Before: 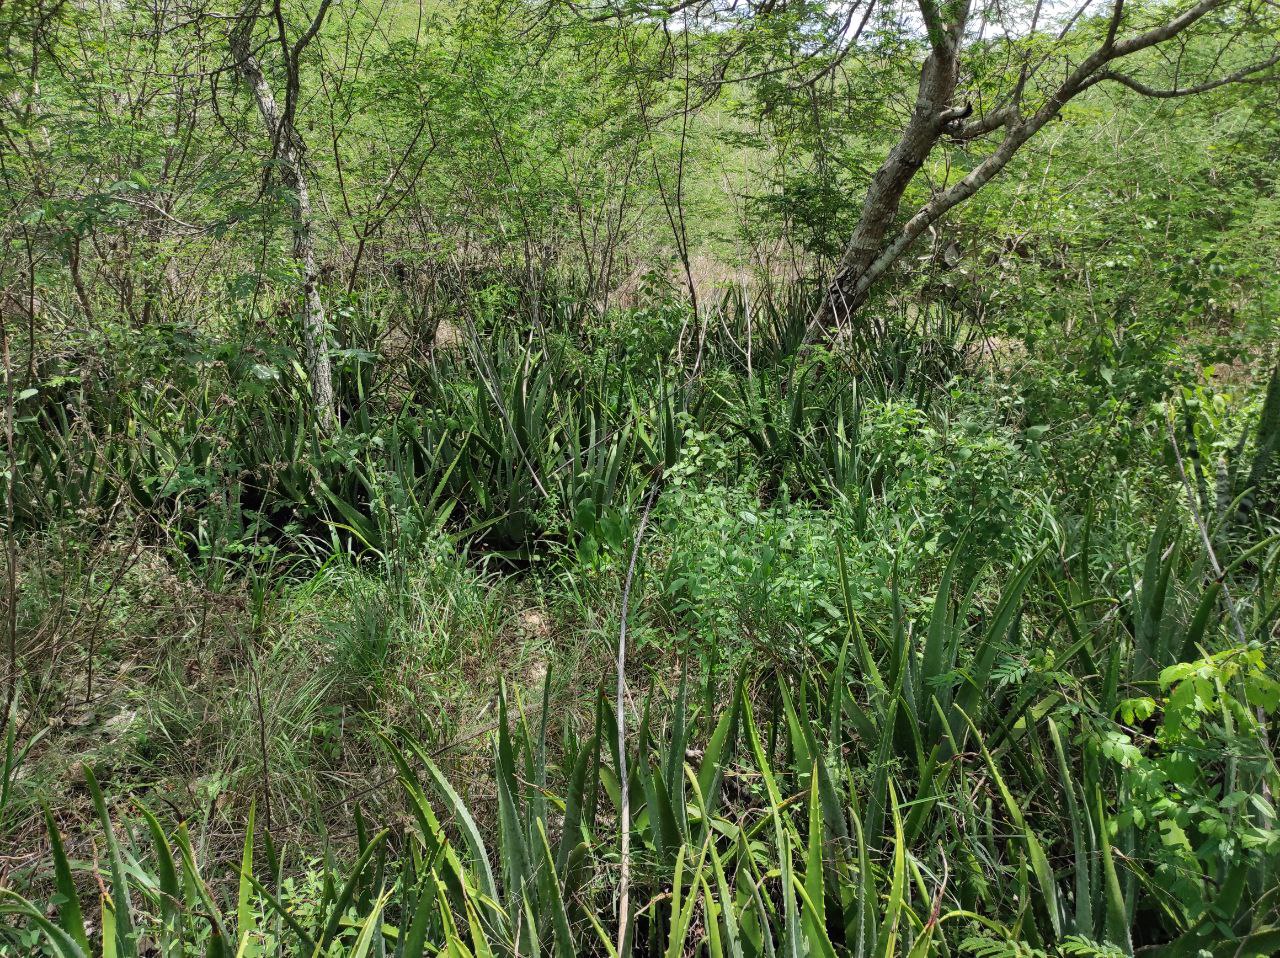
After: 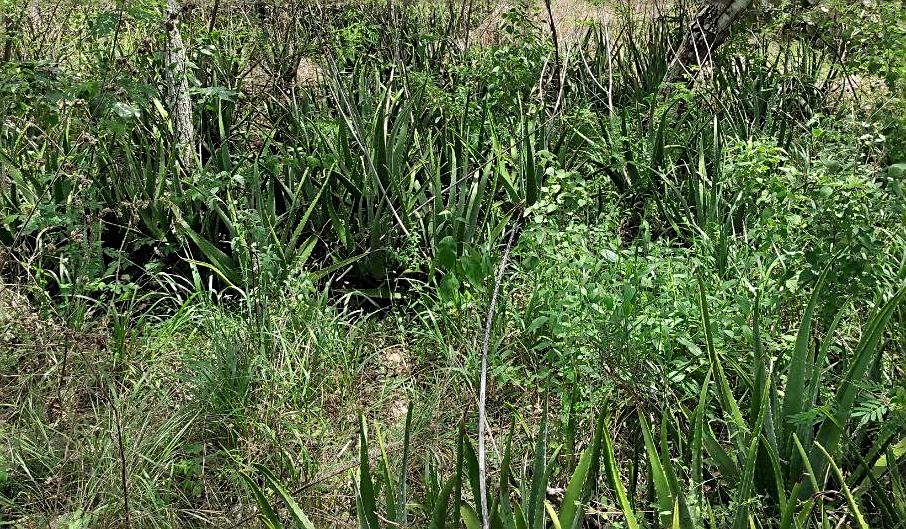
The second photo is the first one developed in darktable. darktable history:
exposure: black level correction 0.002, exposure 0.148 EV, compensate highlight preservation false
sharpen: on, module defaults
crop: left 10.903%, top 27.429%, right 18.264%, bottom 17.305%
